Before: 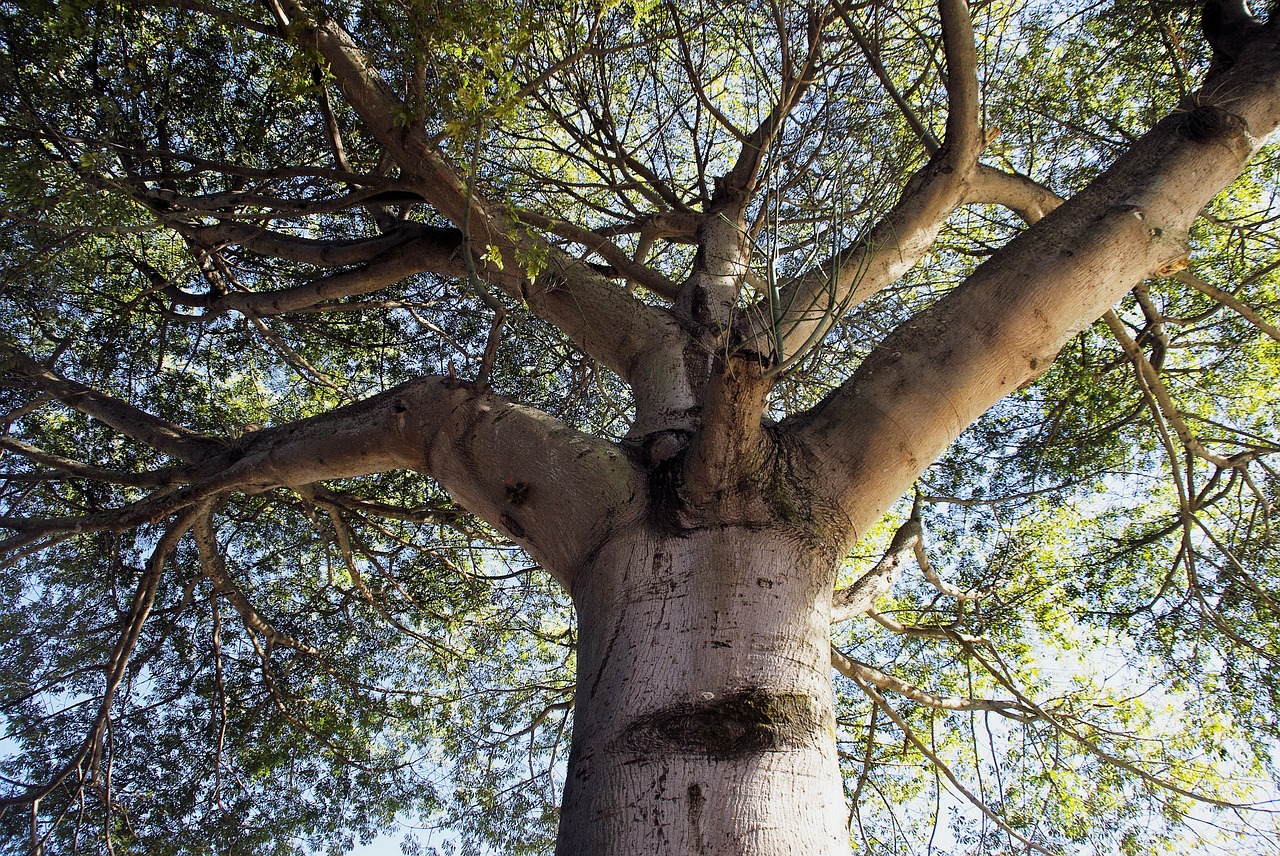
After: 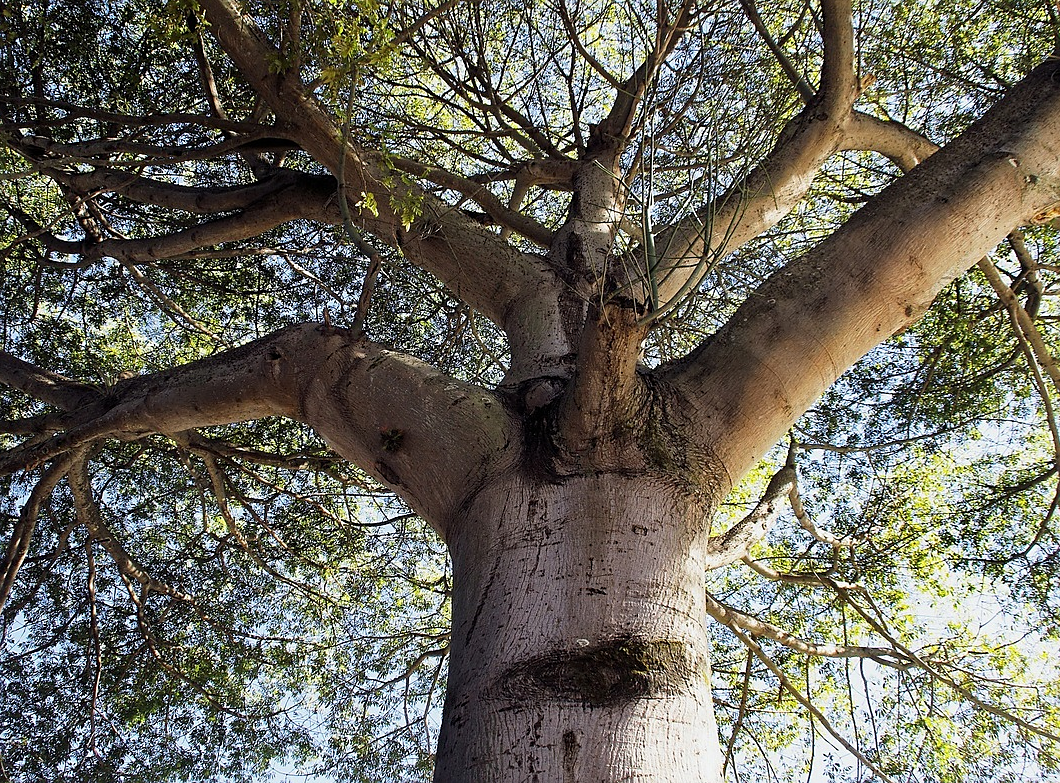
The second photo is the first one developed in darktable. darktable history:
crop: left 9.807%, top 6.259%, right 7.334%, bottom 2.177%
sharpen: radius 1.458, amount 0.398, threshold 1.271
